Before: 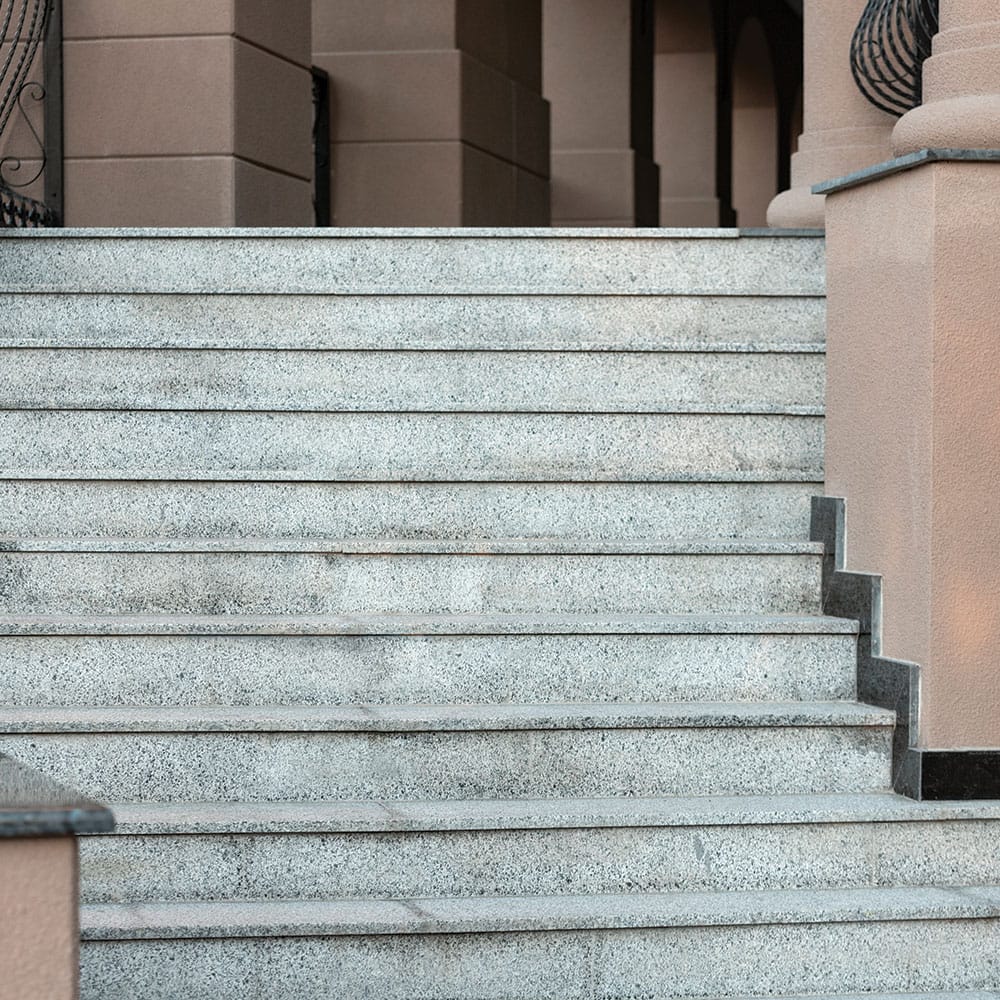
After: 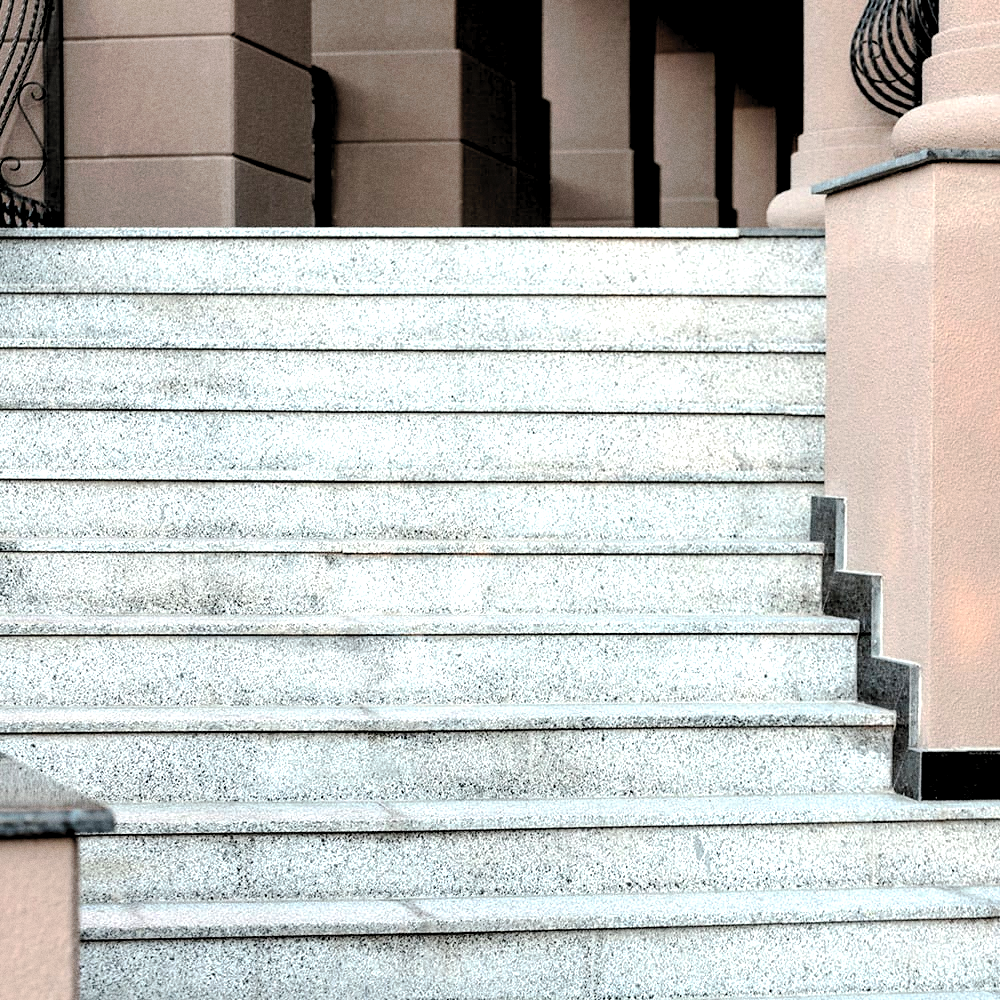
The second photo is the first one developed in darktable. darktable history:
tone equalizer: -8 EV -0.75 EV, -7 EV -0.7 EV, -6 EV -0.6 EV, -5 EV -0.4 EV, -3 EV 0.4 EV, -2 EV 0.6 EV, -1 EV 0.7 EV, +0 EV 0.75 EV, edges refinement/feathering 500, mask exposure compensation -1.57 EV, preserve details no
tone curve: curves: ch0 [(0, 0) (0.003, 0.006) (0.011, 0.014) (0.025, 0.024) (0.044, 0.035) (0.069, 0.046) (0.1, 0.074) (0.136, 0.115) (0.177, 0.161) (0.224, 0.226) (0.277, 0.293) (0.335, 0.364) (0.399, 0.441) (0.468, 0.52) (0.543, 0.58) (0.623, 0.657) (0.709, 0.72) (0.801, 0.794) (0.898, 0.883) (1, 1)], preserve colors none
grain: coarseness 0.09 ISO
rgb levels: levels [[0.013, 0.434, 0.89], [0, 0.5, 1], [0, 0.5, 1]]
